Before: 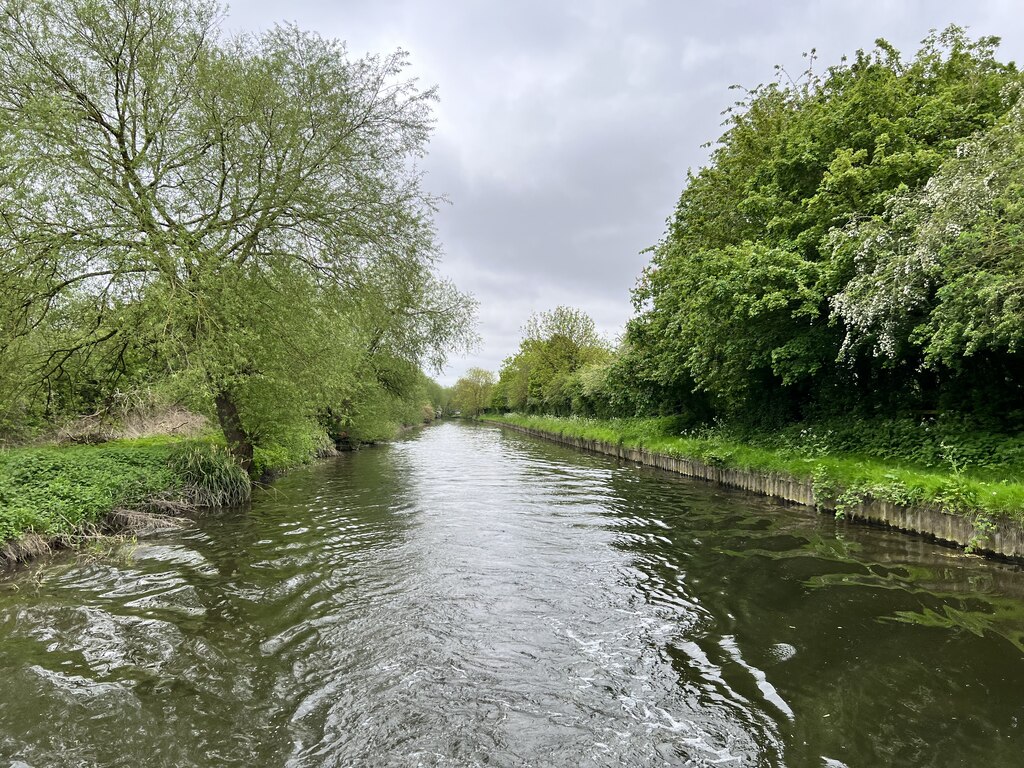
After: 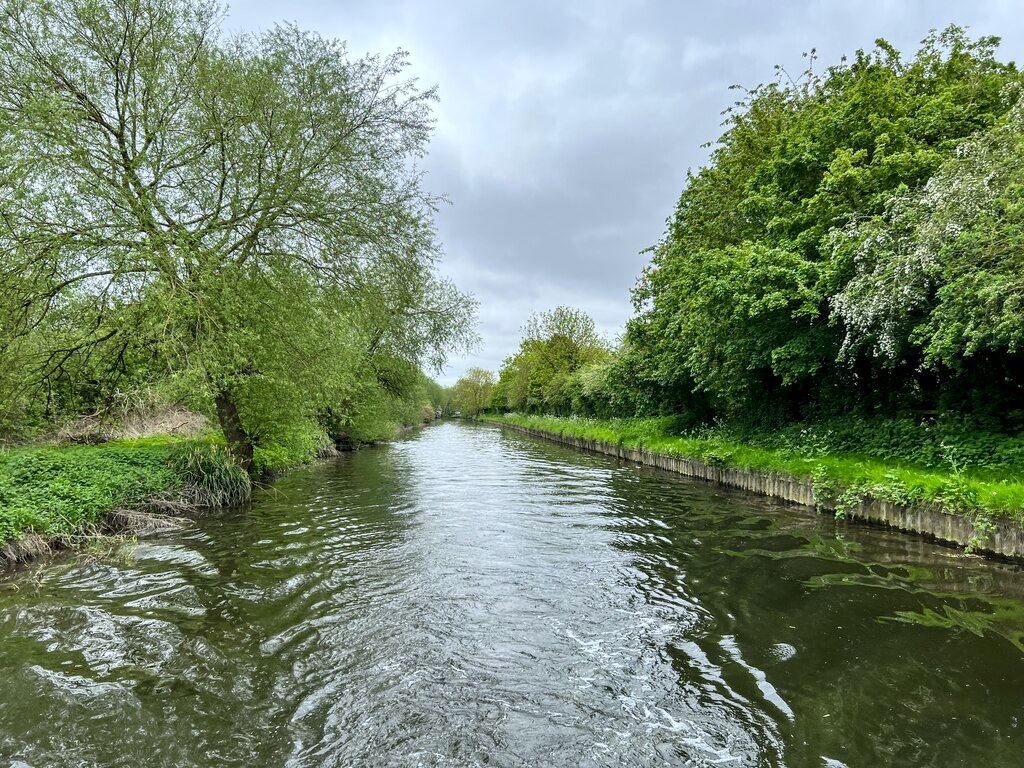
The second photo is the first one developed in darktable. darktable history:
color calibration: output R [1.003, 0.027, -0.041, 0], output G [-0.018, 1.043, -0.038, 0], output B [0.071, -0.086, 1.017, 0], illuminant as shot in camera, x 0.359, y 0.362, temperature 4570.54 K
contrast brightness saturation: saturation -0.05
local contrast: on, module defaults
tone equalizer: -7 EV 0.18 EV, -6 EV 0.12 EV, -5 EV 0.08 EV, -4 EV 0.04 EV, -2 EV -0.02 EV, -1 EV -0.04 EV, +0 EV -0.06 EV, luminance estimator HSV value / RGB max
